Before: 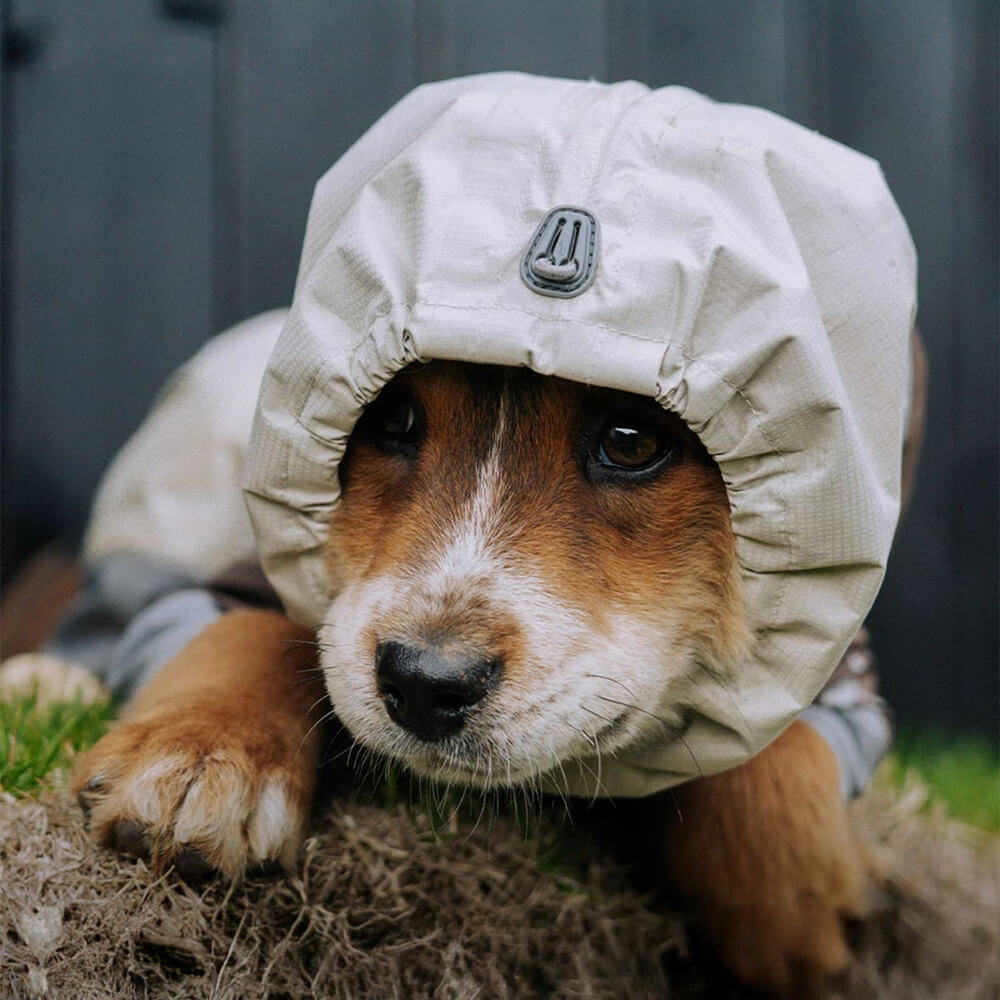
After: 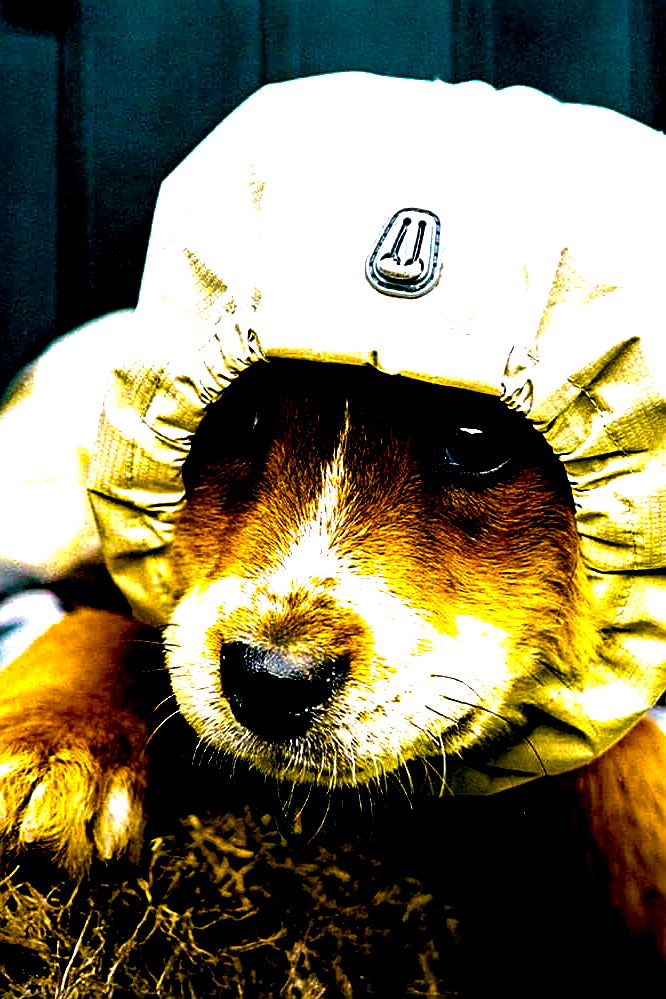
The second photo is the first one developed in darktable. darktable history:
haze removal: strength 0.42, compatibility mode true, adaptive false
color balance rgb: linear chroma grading › shadows -30%, linear chroma grading › global chroma 35%, perceptual saturation grading › global saturation 75%, perceptual saturation grading › shadows -30%, perceptual brilliance grading › highlights 75%, perceptual brilliance grading › shadows -30%, global vibrance 35%
exposure: black level correction 0.04, exposure 0.5 EV, compensate highlight preservation false
color balance: lift [1, 0.998, 1.001, 1.002], gamma [1, 1.02, 1, 0.98], gain [1, 1.02, 1.003, 0.98]
sharpen: on, module defaults
crop and rotate: left 15.546%, right 17.787%
tone curve: curves: ch0 [(0, 0) (0.003, 0.003) (0.011, 0.011) (0.025, 0.025) (0.044, 0.044) (0.069, 0.068) (0.1, 0.098) (0.136, 0.134) (0.177, 0.175) (0.224, 0.221) (0.277, 0.273) (0.335, 0.33) (0.399, 0.393) (0.468, 0.461) (0.543, 0.546) (0.623, 0.625) (0.709, 0.711) (0.801, 0.802) (0.898, 0.898) (1, 1)], preserve colors none
velvia: strength 39.63%
